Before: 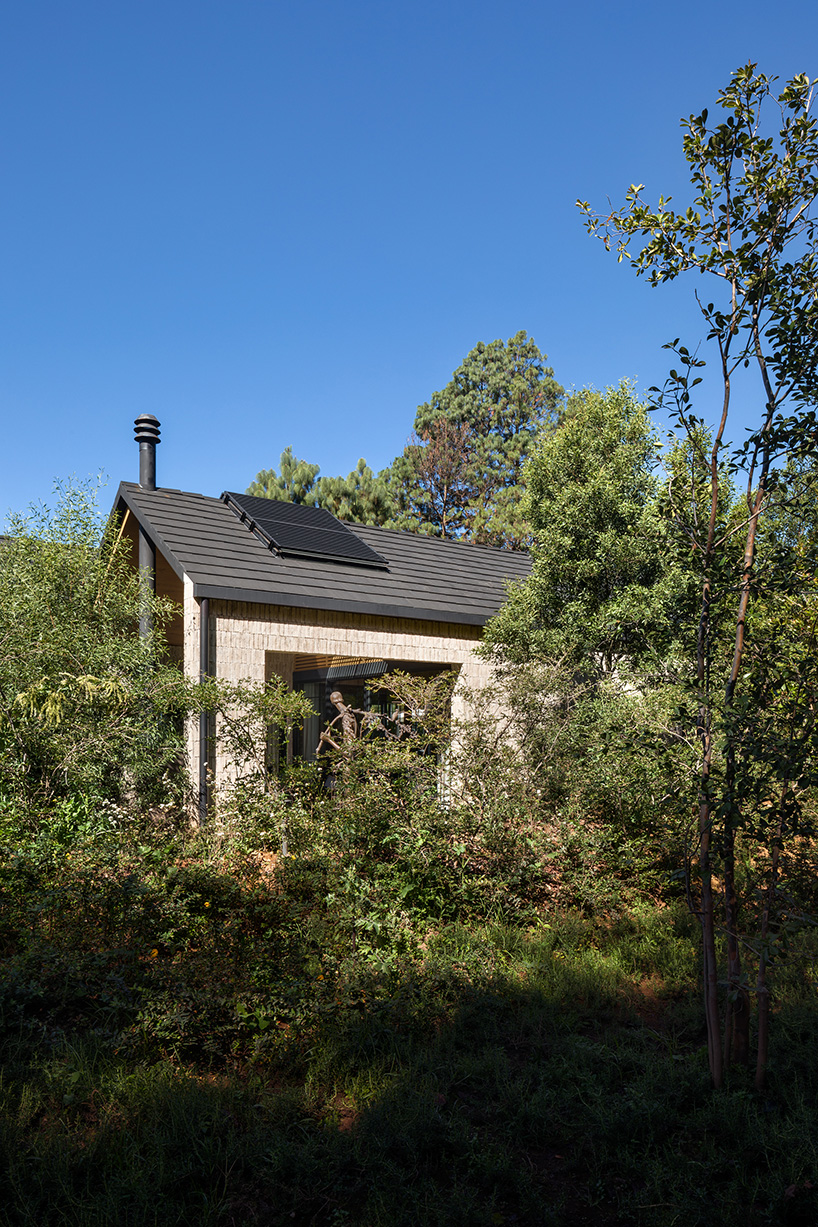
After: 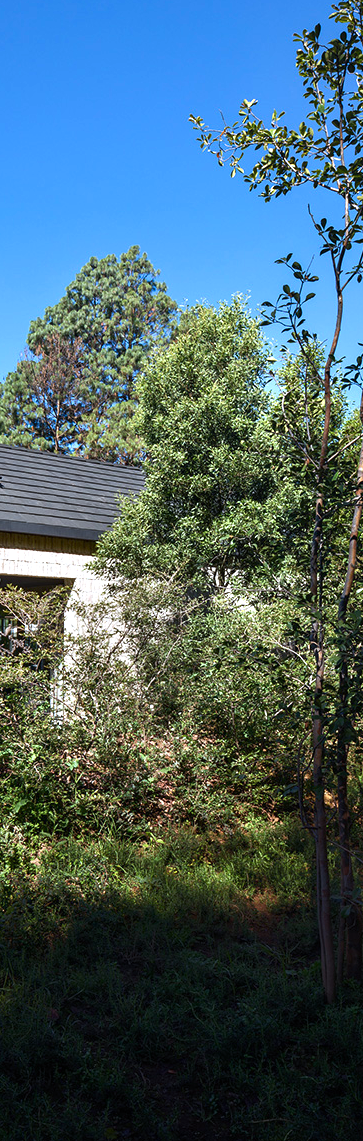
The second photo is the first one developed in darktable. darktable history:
exposure: black level correction 0, exposure 0.499 EV, compensate highlight preservation false
tone curve: curves: ch0 [(0, 0) (0.405, 0.351) (1, 1)], color space Lab, independent channels, preserve colors none
color calibration: x 0.37, y 0.382, temperature 4320.74 K
crop: left 47.421%, top 6.936%, right 8.101%
